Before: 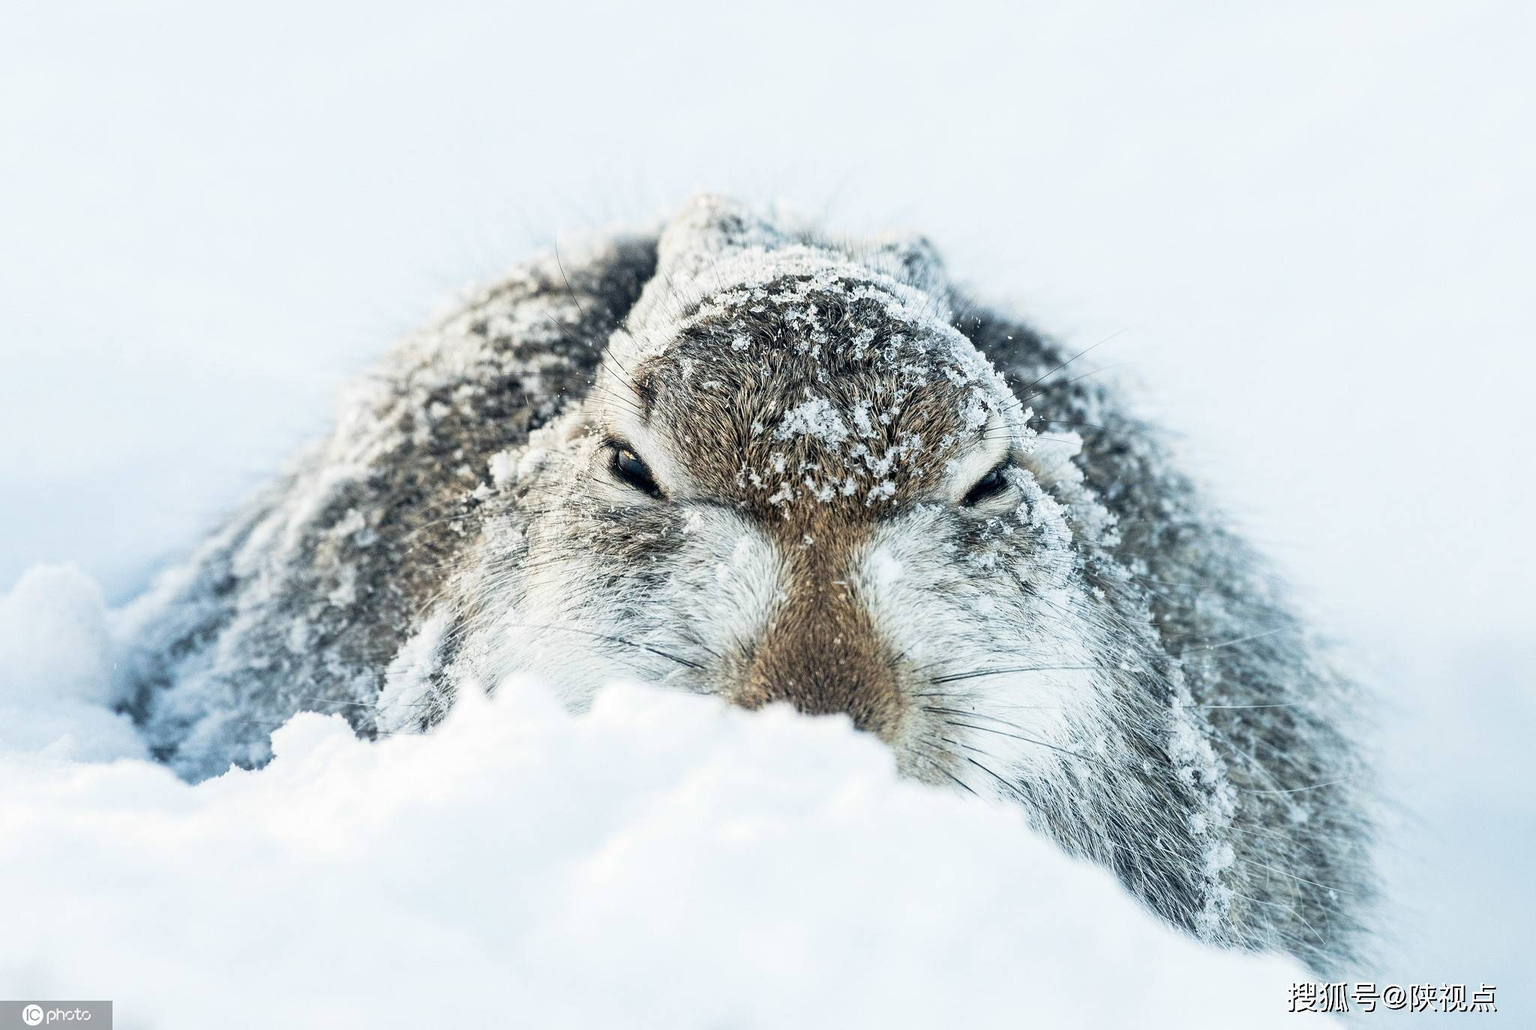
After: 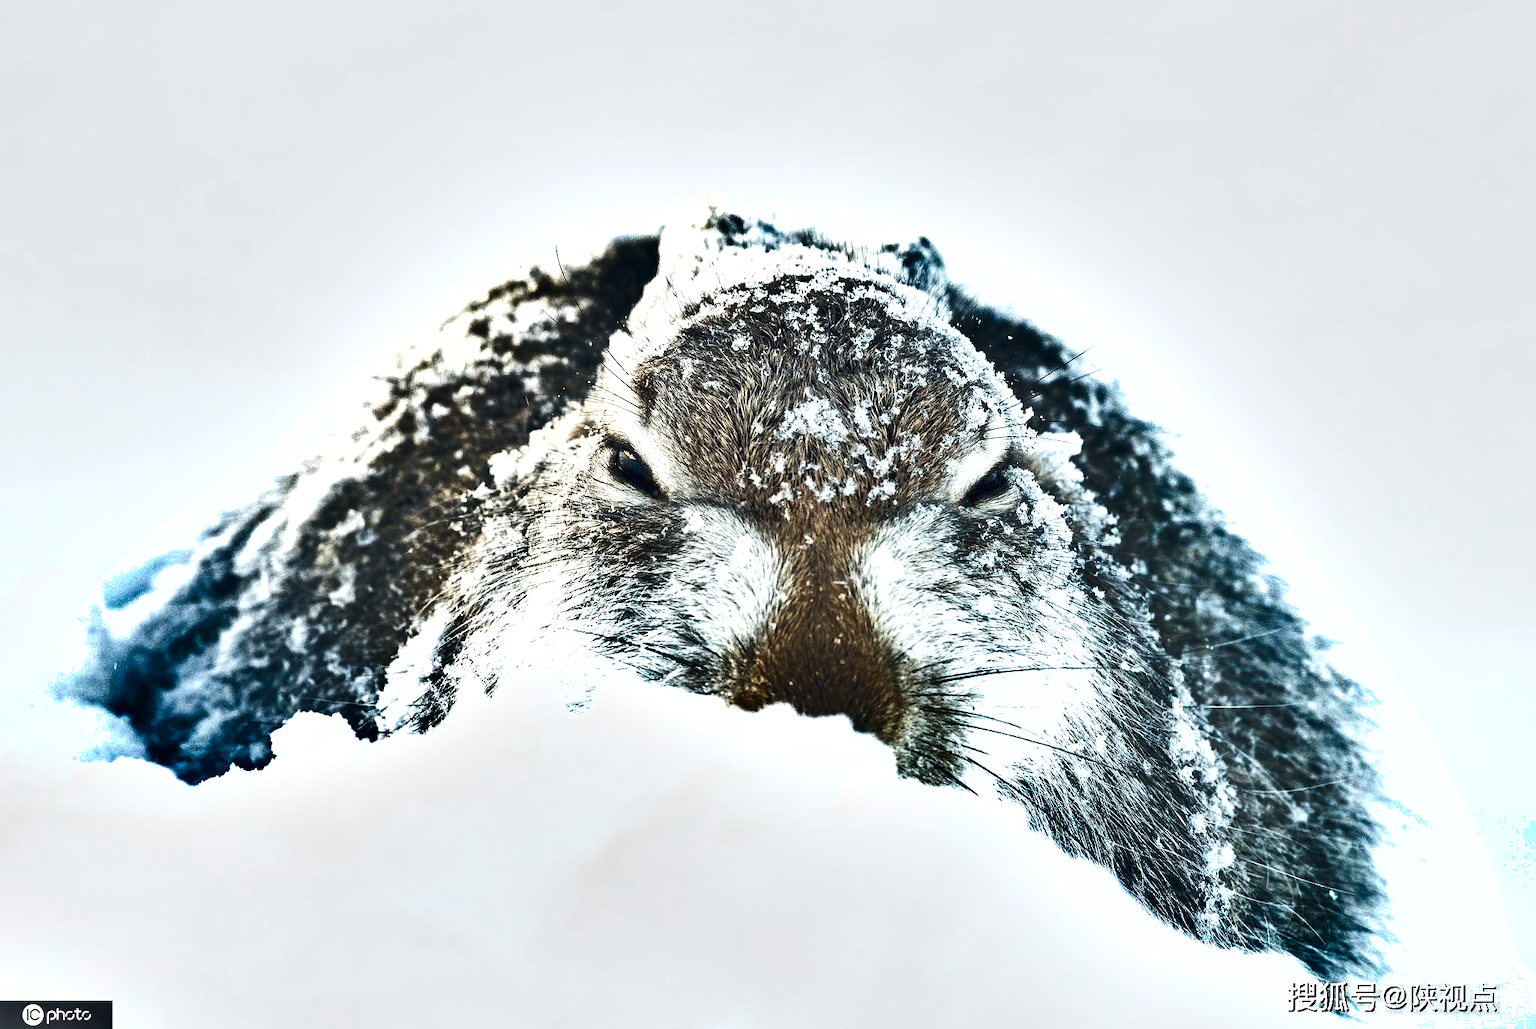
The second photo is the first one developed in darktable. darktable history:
shadows and highlights: shadows 24.58, highlights -79.63, soften with gaussian
exposure: black level correction -0.002, exposure 0.547 EV, compensate exposure bias true, compensate highlight preservation false
